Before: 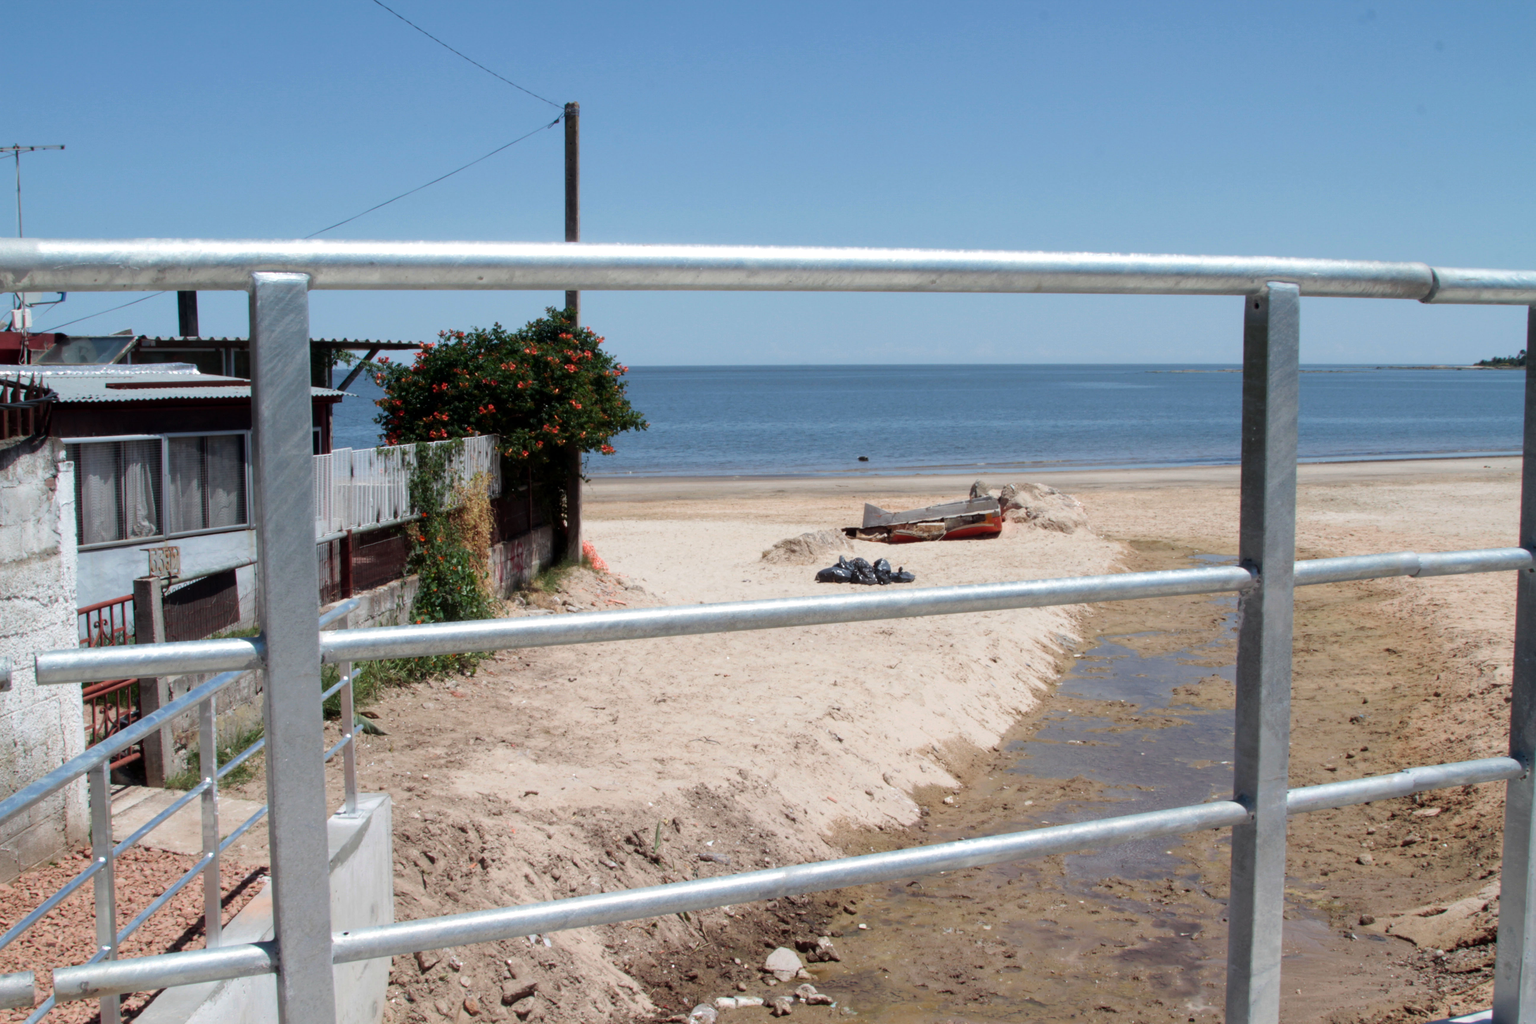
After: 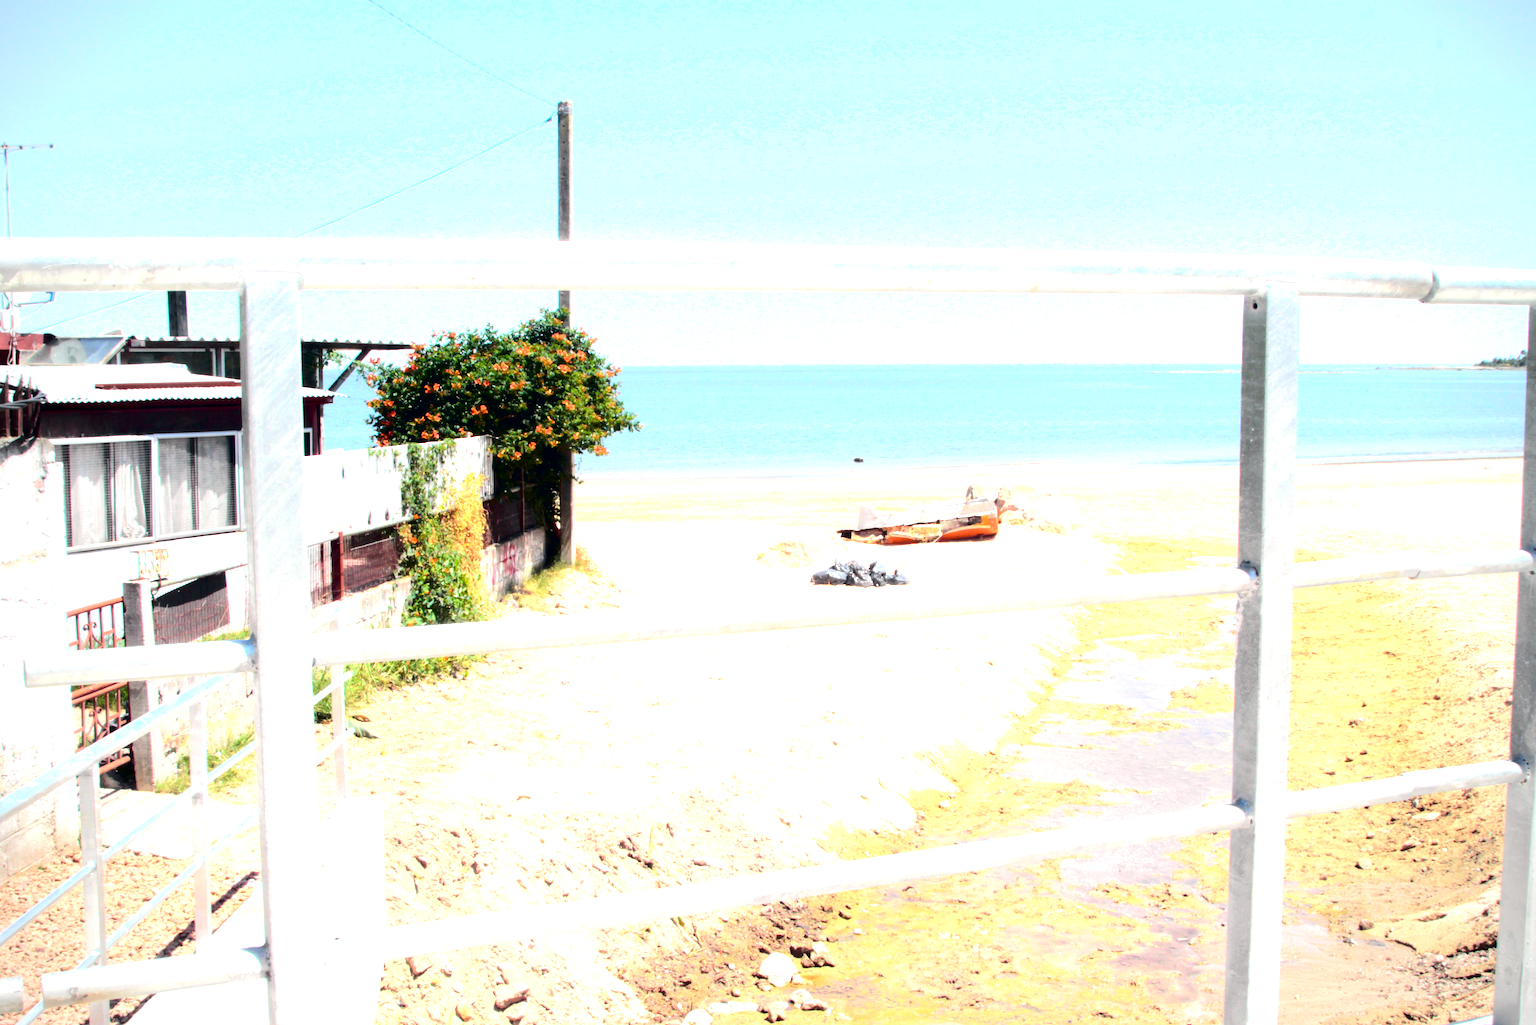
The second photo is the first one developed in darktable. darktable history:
color balance rgb: linear chroma grading › shadows 31.302%, linear chroma grading › global chroma -1.439%, linear chroma grading › mid-tones 3.893%, perceptual saturation grading › global saturation 0.485%, perceptual brilliance grading › highlights 9.826%, perceptual brilliance grading › mid-tones 4.794%, global vibrance 20%
exposure: exposure 2.209 EV, compensate exposure bias true, compensate highlight preservation false
color correction: highlights a* 2.79, highlights b* 5.03, shadows a* -2.05, shadows b* -4.88, saturation 0.807
crop and rotate: left 0.778%, top 0.287%, bottom 0.312%
tone curve: curves: ch0 [(0, 0) (0.11, 0.061) (0.256, 0.259) (0.398, 0.494) (0.498, 0.611) (0.65, 0.757) (0.835, 0.883) (1, 0.961)]; ch1 [(0, 0) (0.346, 0.307) (0.408, 0.369) (0.453, 0.457) (0.482, 0.479) (0.502, 0.498) (0.521, 0.51) (0.553, 0.554) (0.618, 0.65) (0.693, 0.727) (1, 1)]; ch2 [(0, 0) (0.366, 0.337) (0.434, 0.46) (0.485, 0.494) (0.5, 0.494) (0.511, 0.508) (0.537, 0.55) (0.579, 0.599) (0.621, 0.693) (1, 1)], color space Lab, independent channels, preserve colors none
vignetting: on, module defaults
